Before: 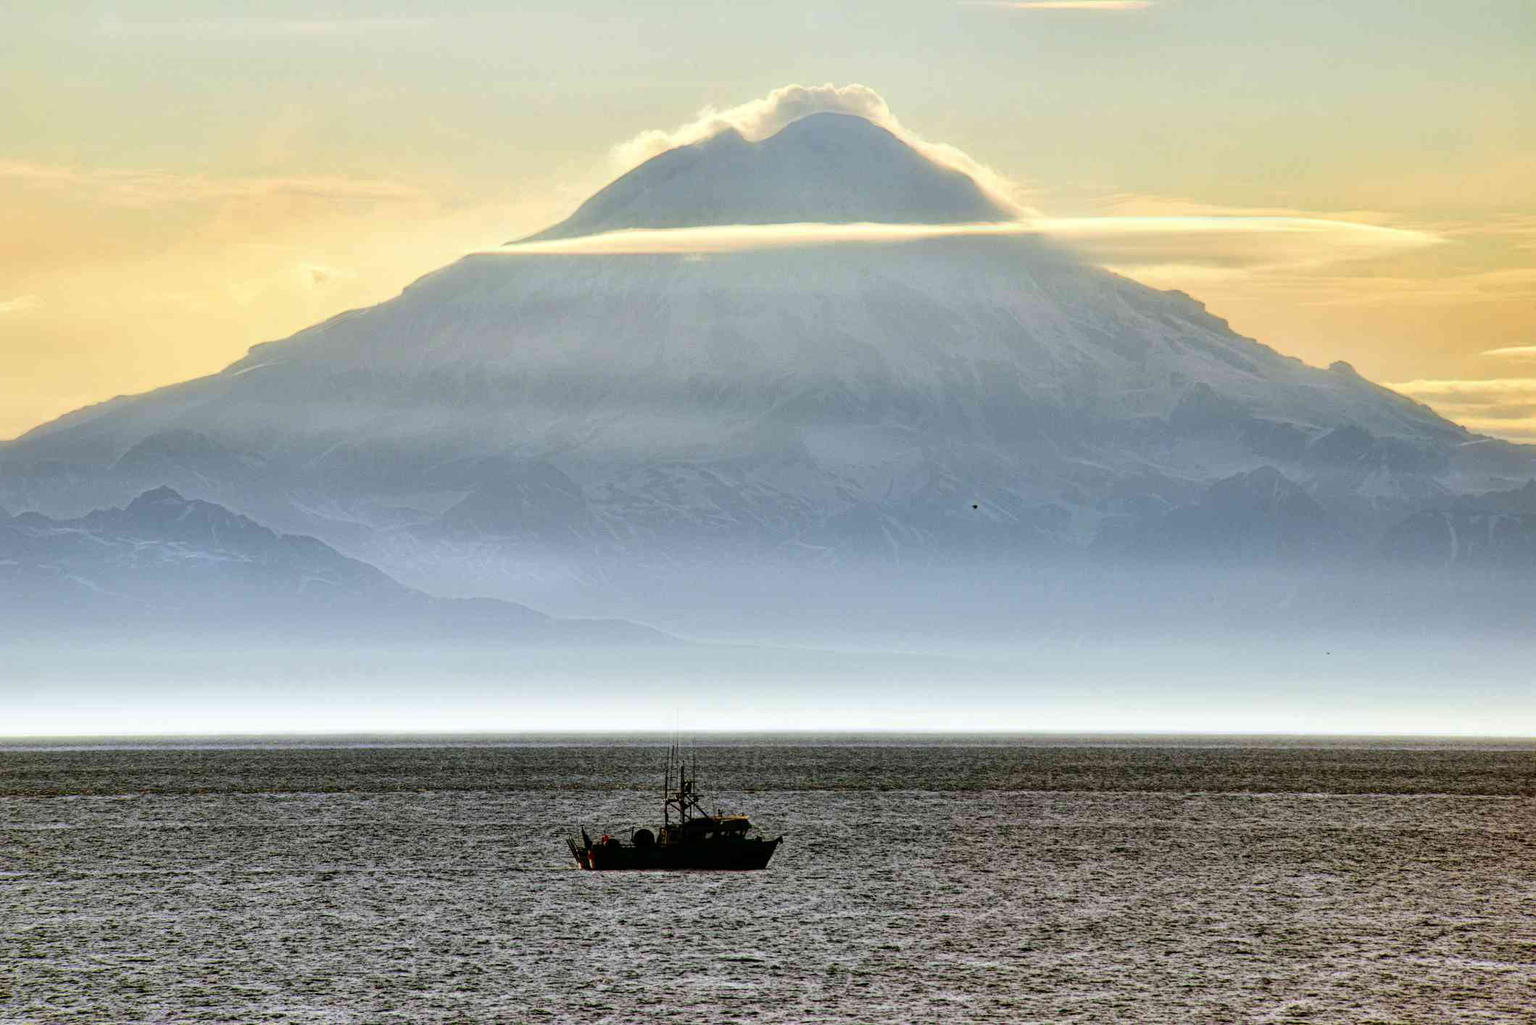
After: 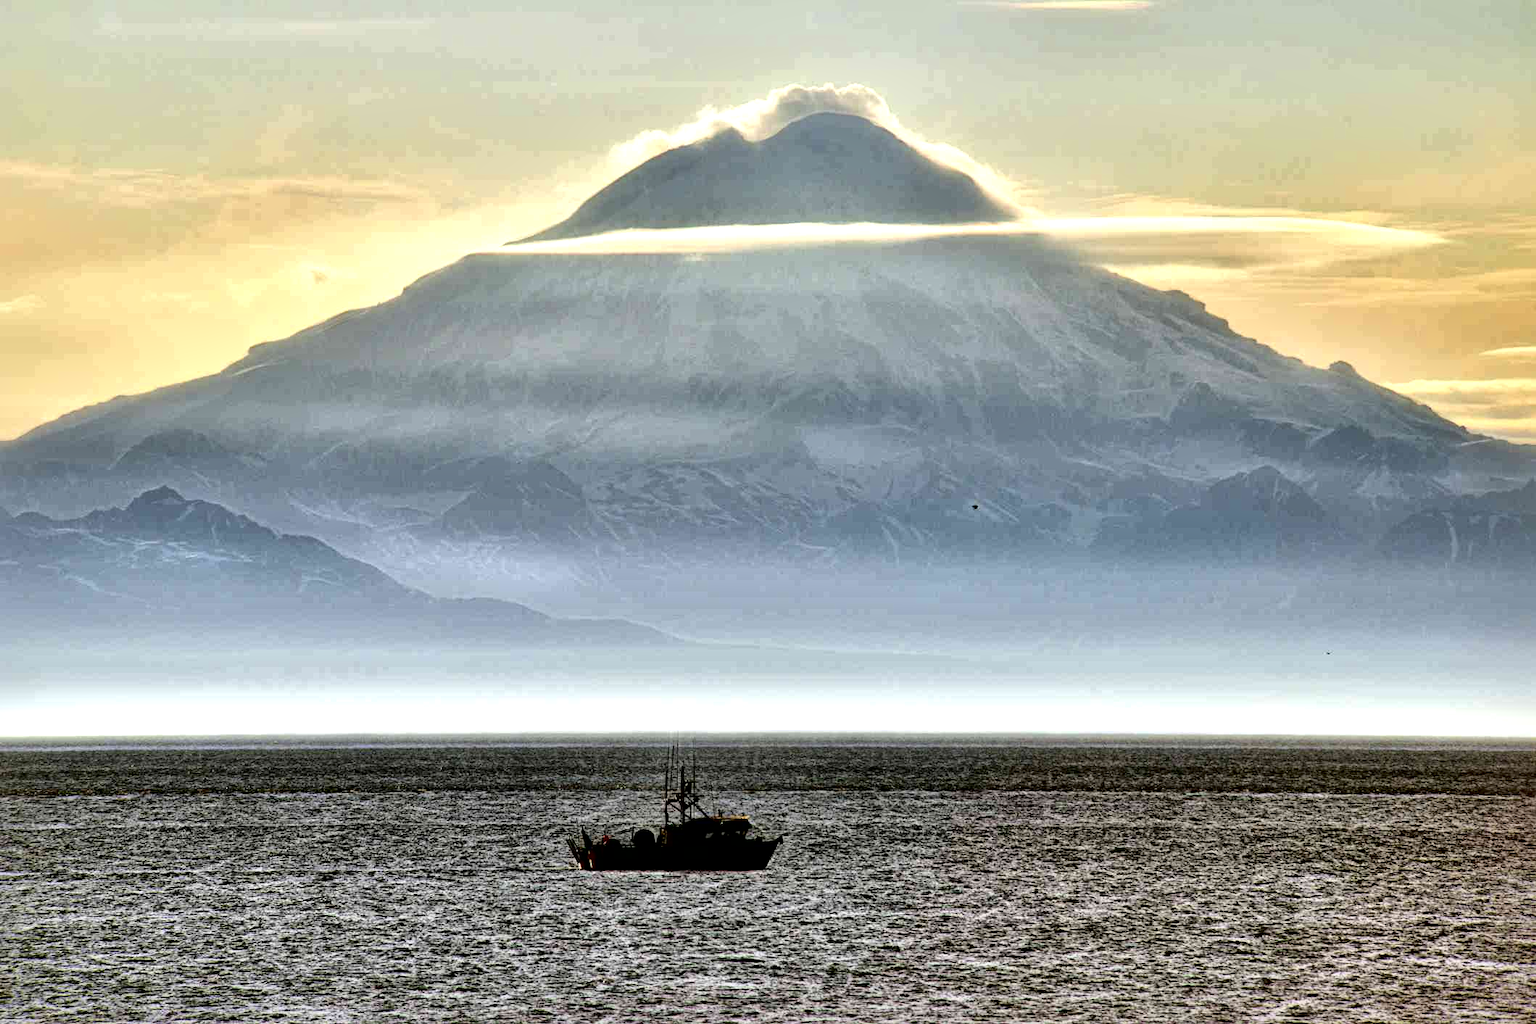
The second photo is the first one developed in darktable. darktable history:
local contrast: mode bilateral grid, contrast 44, coarseness 70, detail 213%, midtone range 0.2
